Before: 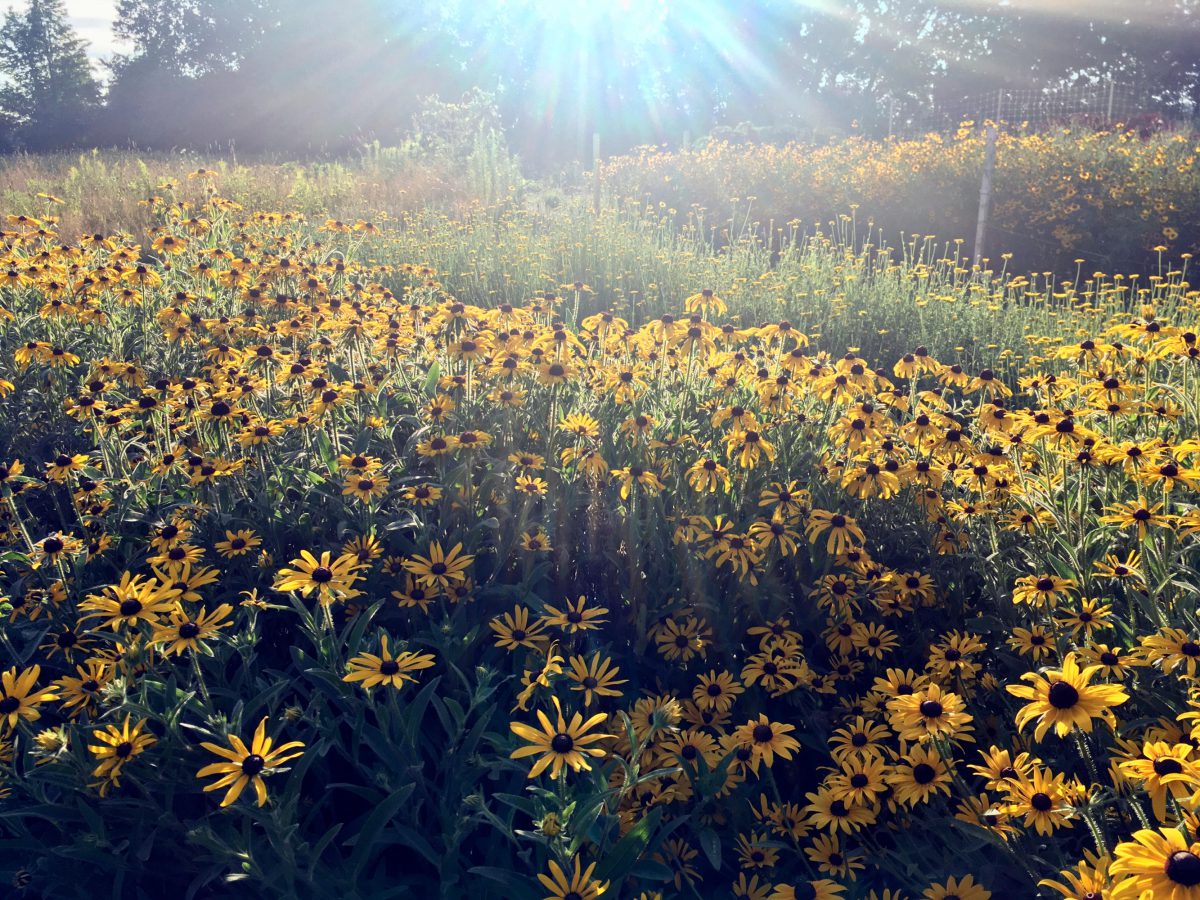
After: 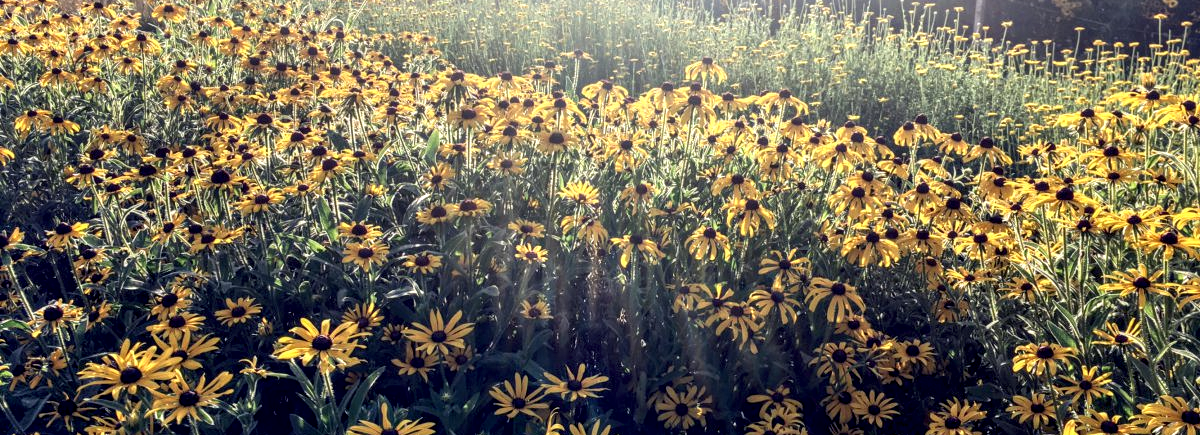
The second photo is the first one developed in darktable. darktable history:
local contrast: highlights 60%, shadows 63%, detail 160%
crop and rotate: top 25.816%, bottom 25.813%
